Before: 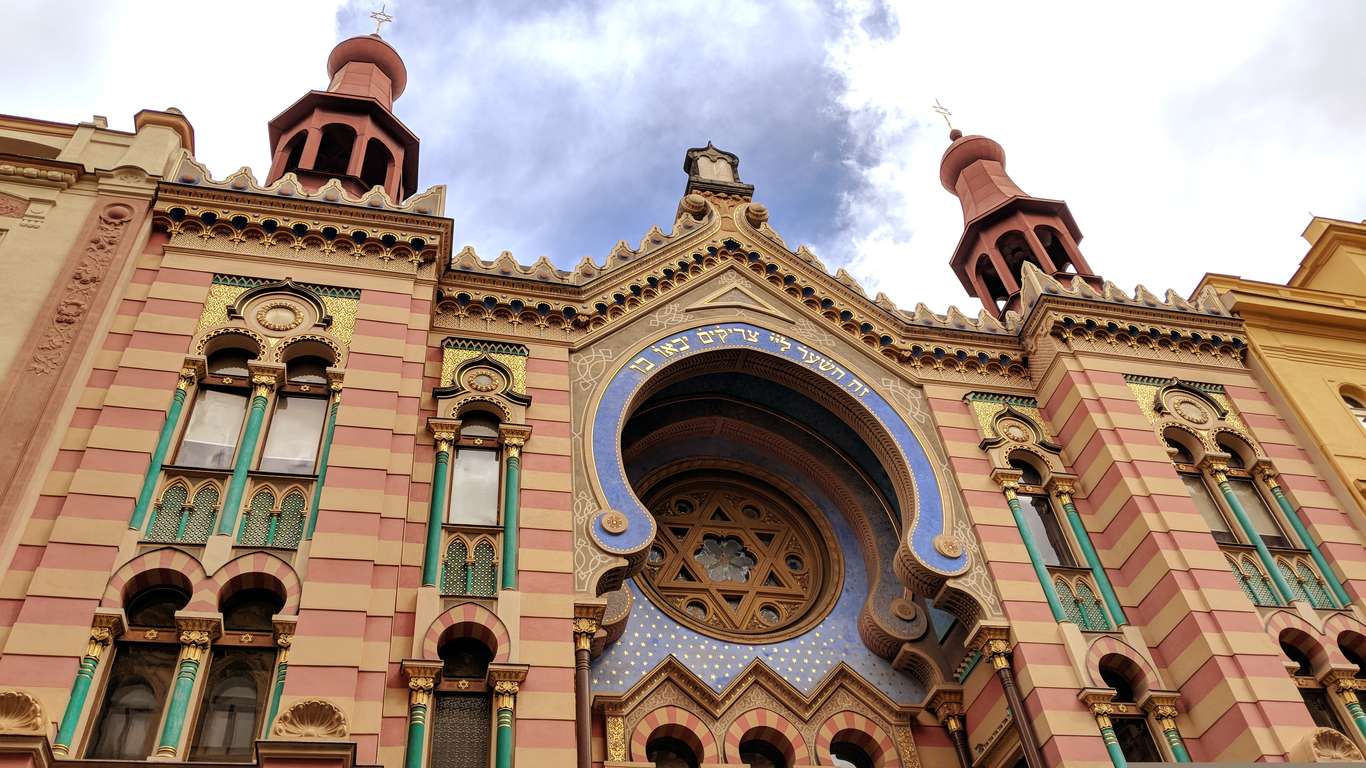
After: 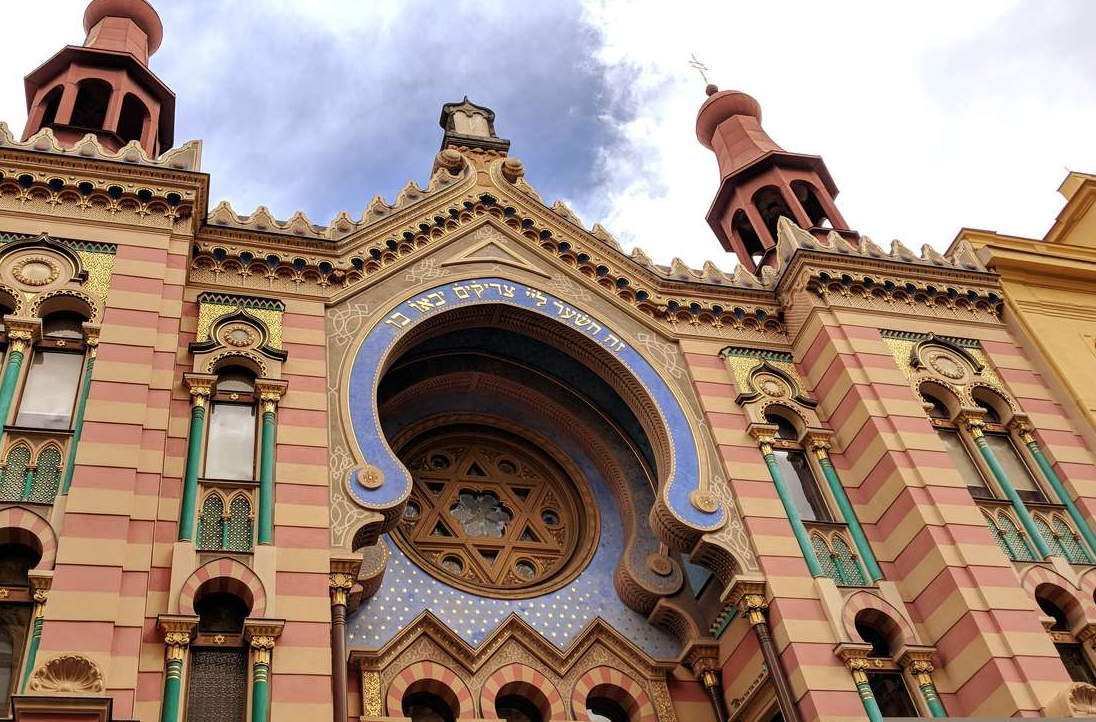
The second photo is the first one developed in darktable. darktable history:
crop and rotate: left 17.916%, top 5.888%, right 1.781%
